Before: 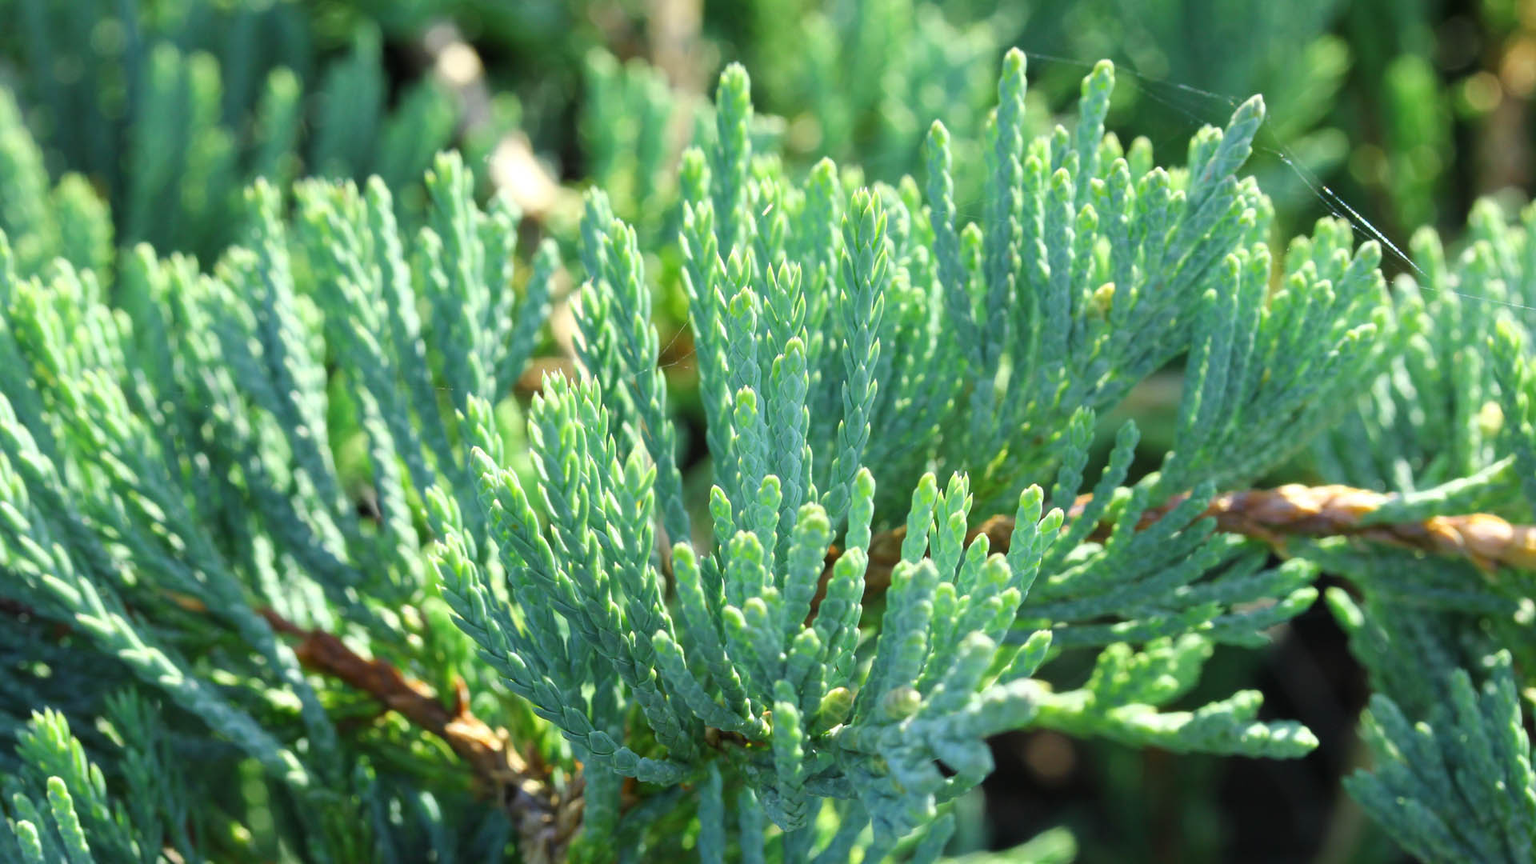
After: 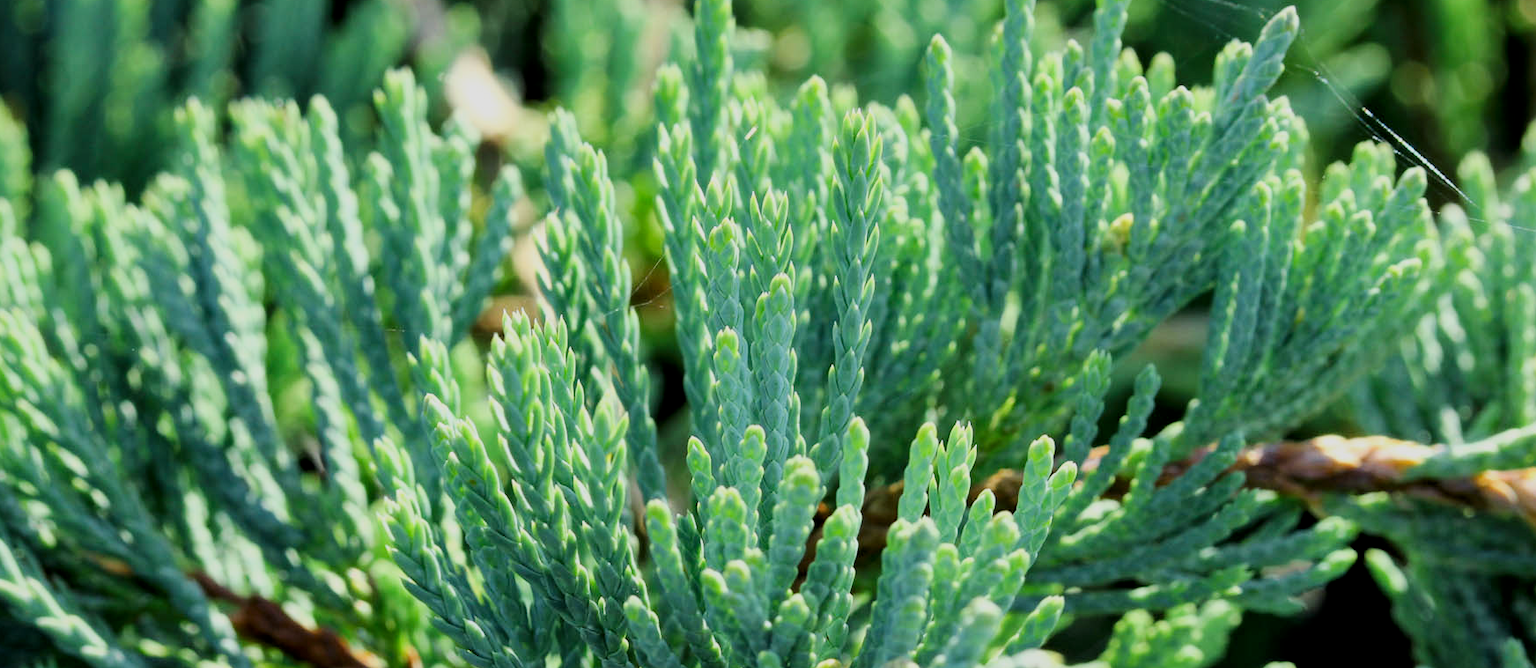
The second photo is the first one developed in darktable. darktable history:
local contrast: mode bilateral grid, contrast 20, coarseness 50, detail 120%, midtone range 0.2
filmic rgb: black relative exposure -5 EV, hardness 2.88, contrast 1.2
crop: left 5.596%, top 10.314%, right 3.534%, bottom 19.395%
contrast brightness saturation: brightness -0.09
